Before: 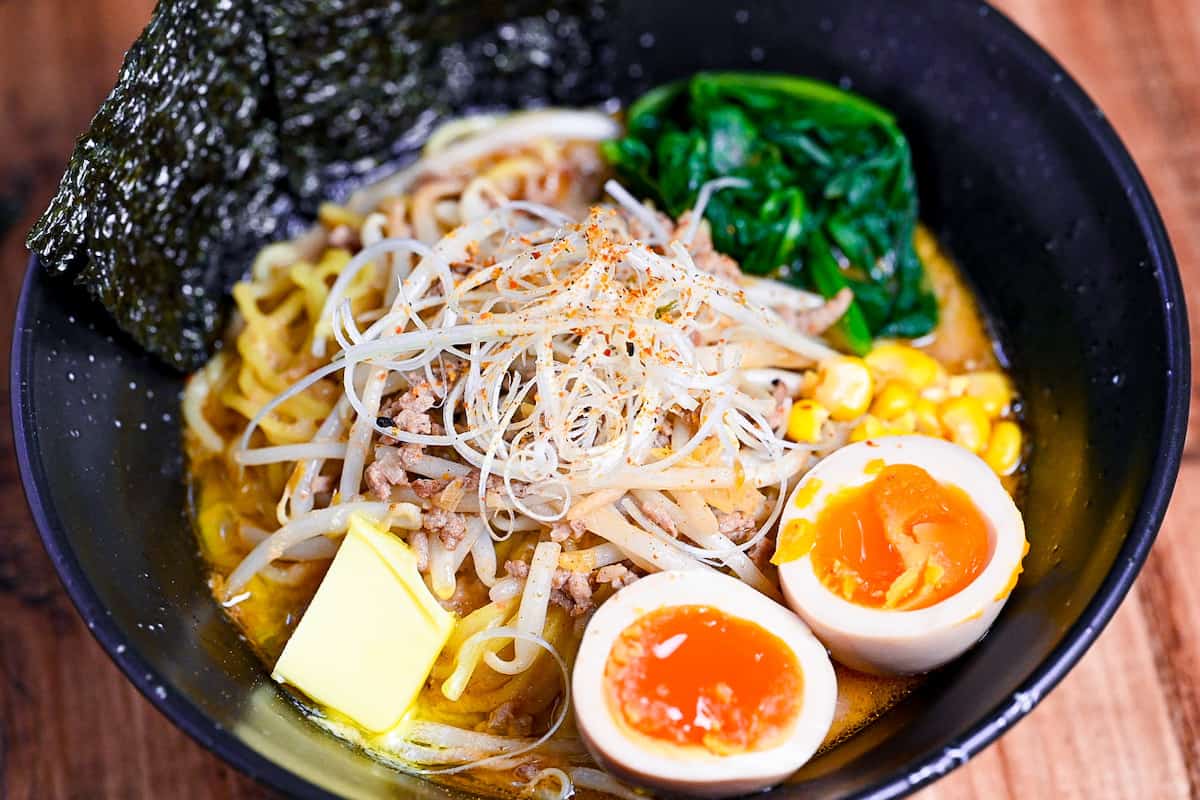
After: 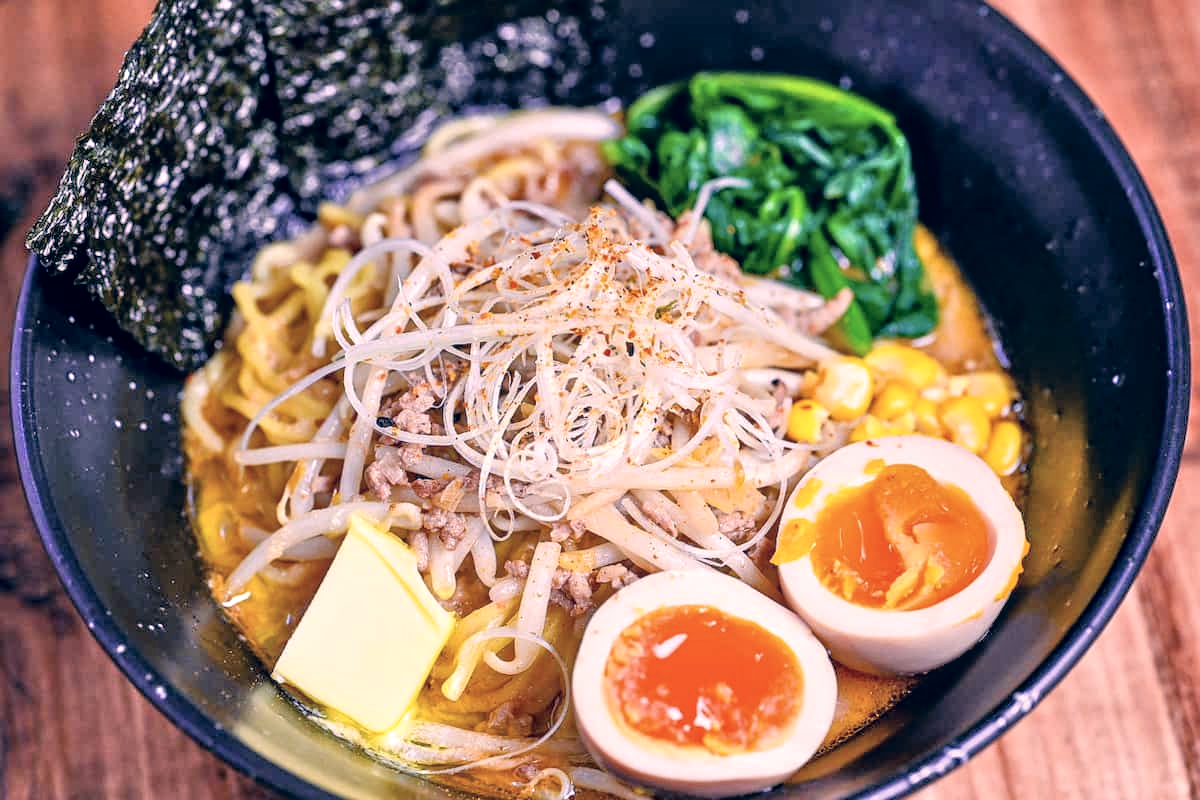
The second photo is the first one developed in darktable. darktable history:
local contrast: on, module defaults
tone equalizer: -7 EV 0.151 EV, -6 EV 0.567 EV, -5 EV 1.15 EV, -4 EV 1.36 EV, -3 EV 1.16 EV, -2 EV 0.6 EV, -1 EV 0.147 EV, mask exposure compensation -0.499 EV
color correction: highlights a* 13.71, highlights b* 5.79, shadows a* -5.01, shadows b* -15.7, saturation 0.827
